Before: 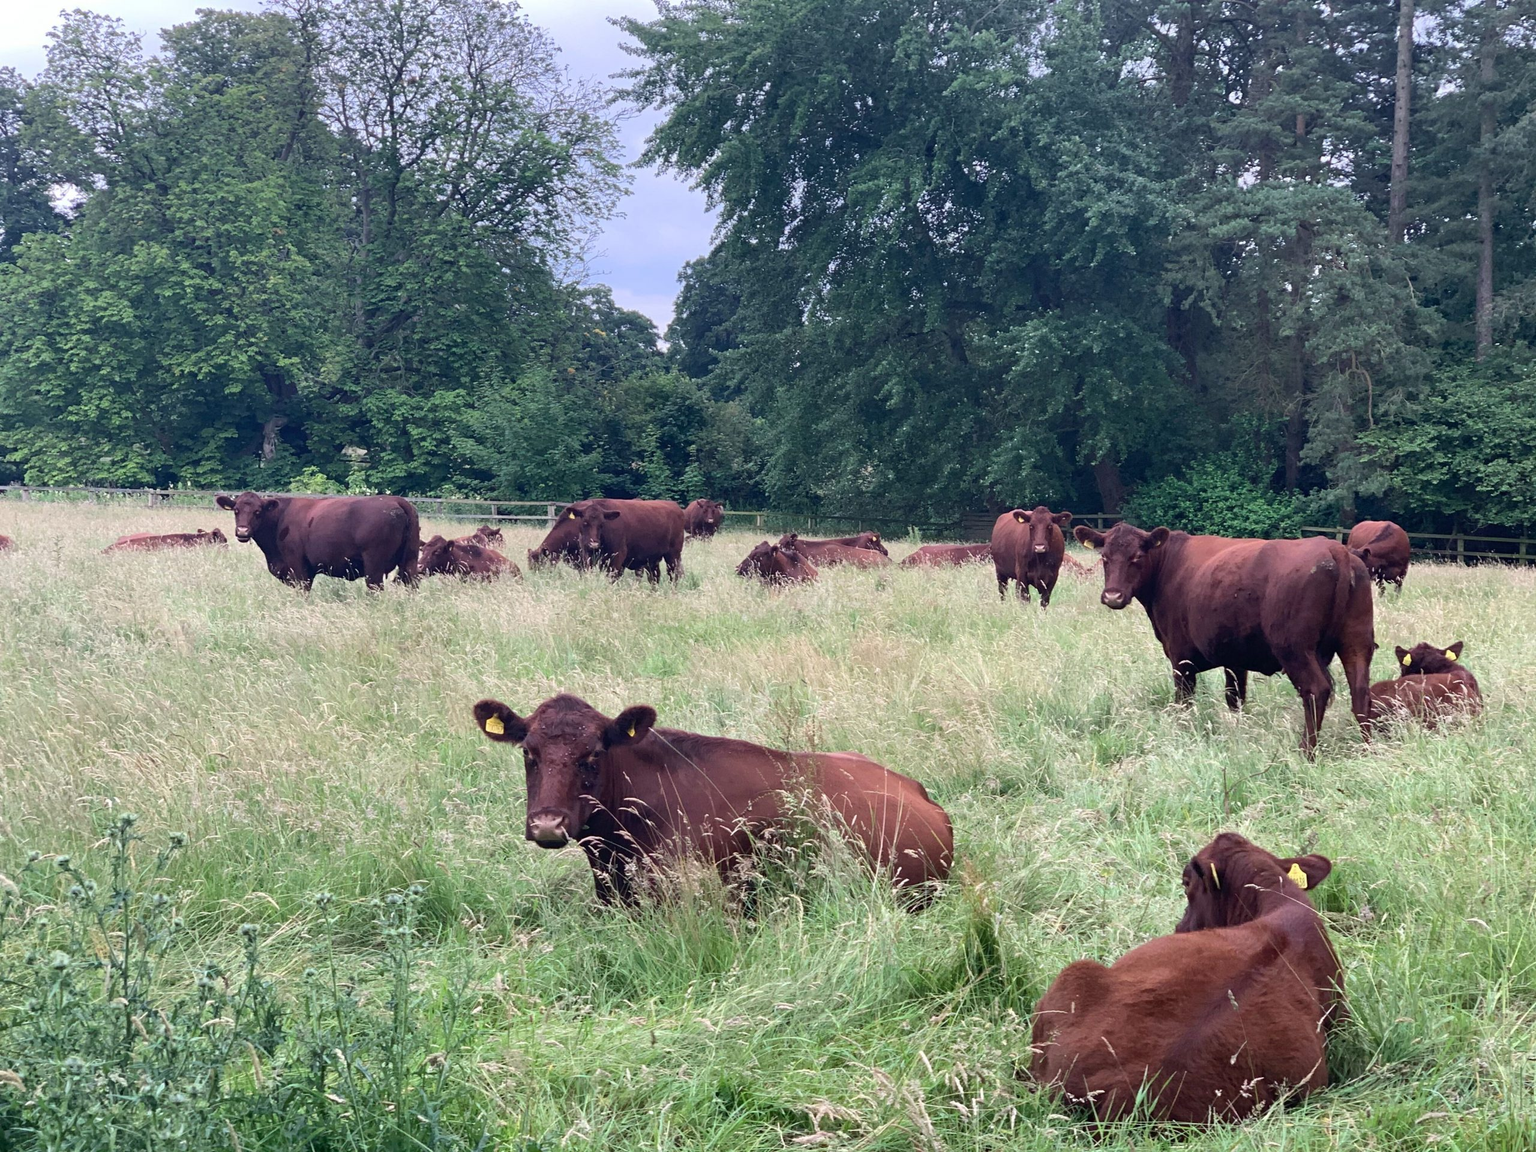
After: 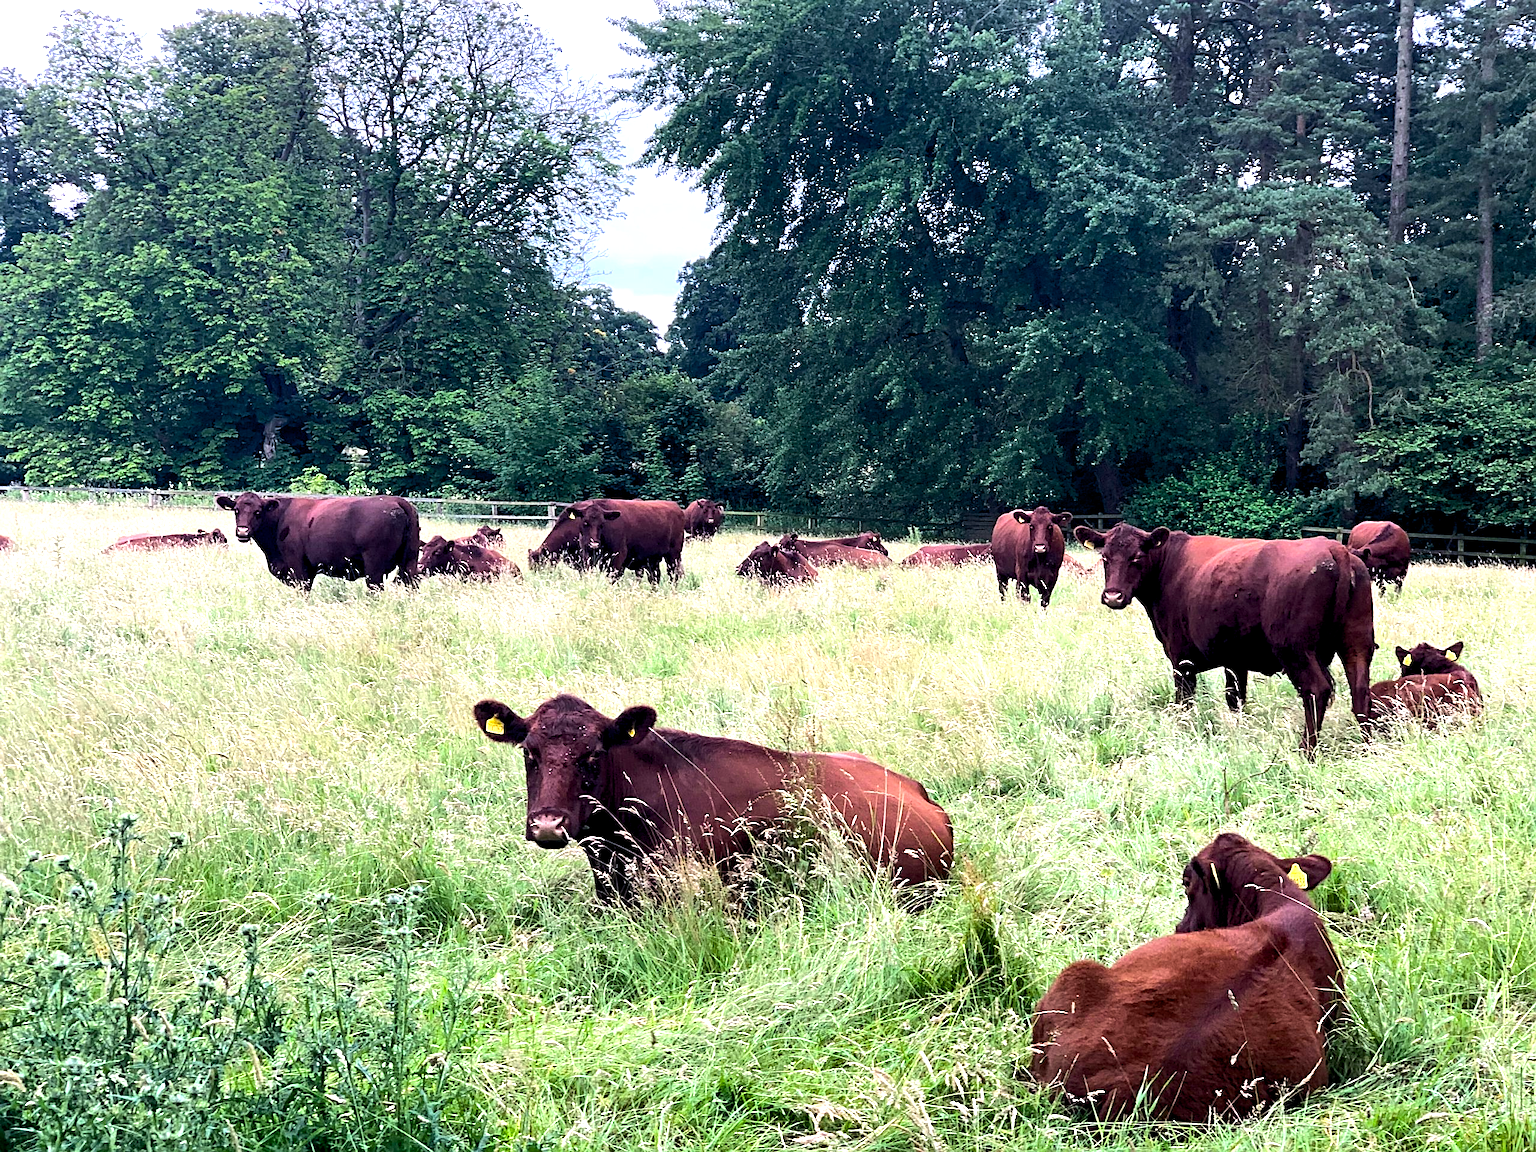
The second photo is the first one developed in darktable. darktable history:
color balance rgb: power › hue 61.72°, global offset › luminance -0.467%, perceptual saturation grading › global saturation 36.691%, global vibrance 9.954%
tone equalizer: -8 EV -1.07 EV, -7 EV -1.03 EV, -6 EV -0.874 EV, -5 EV -0.596 EV, -3 EV 0.551 EV, -2 EV 0.865 EV, -1 EV 0.989 EV, +0 EV 1.06 EV, edges refinement/feathering 500, mask exposure compensation -1.57 EV, preserve details no
sharpen: on, module defaults
